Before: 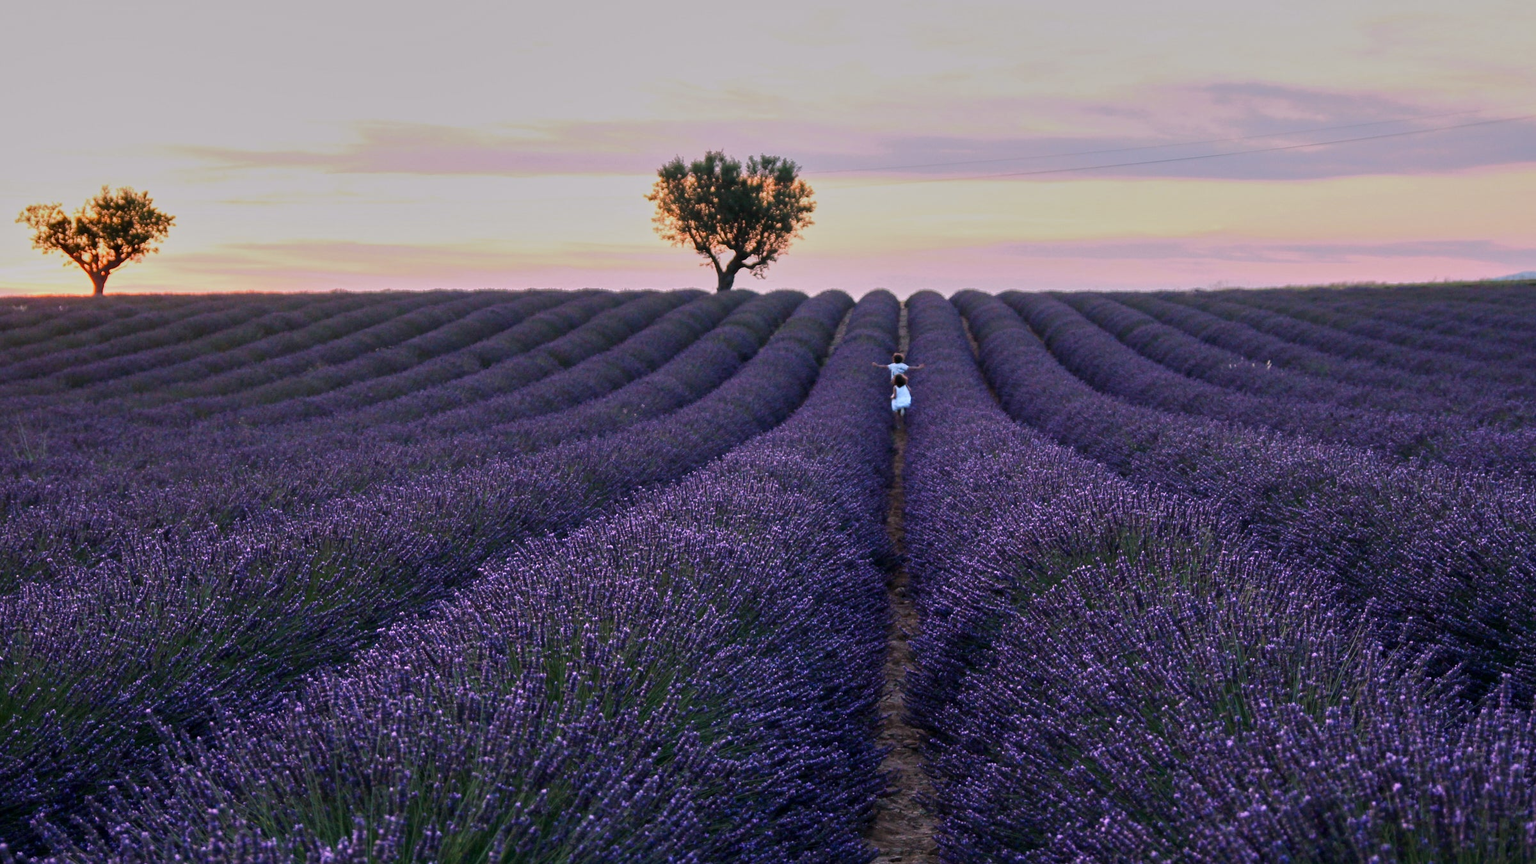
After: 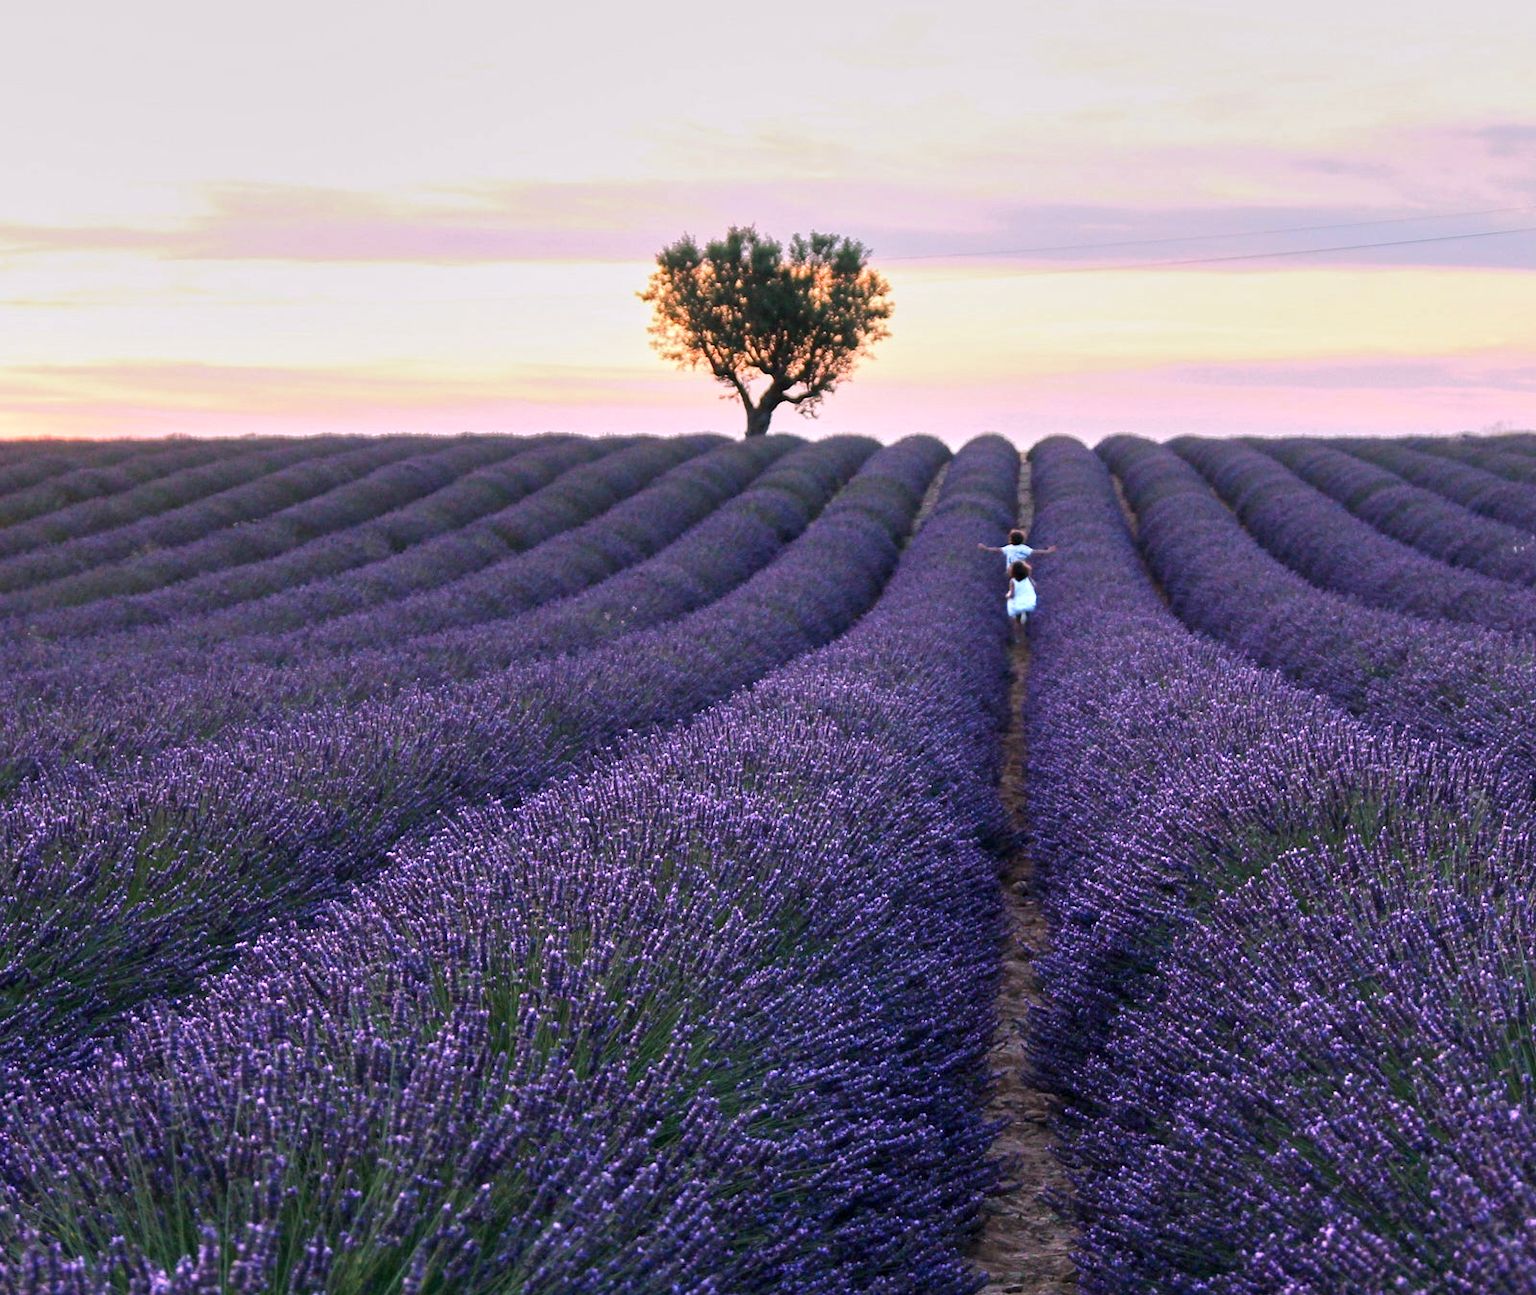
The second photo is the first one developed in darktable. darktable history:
crop and rotate: left 14.374%, right 18.93%
color correction: highlights b* -0.061
exposure: exposure 0.644 EV, compensate highlight preservation false
